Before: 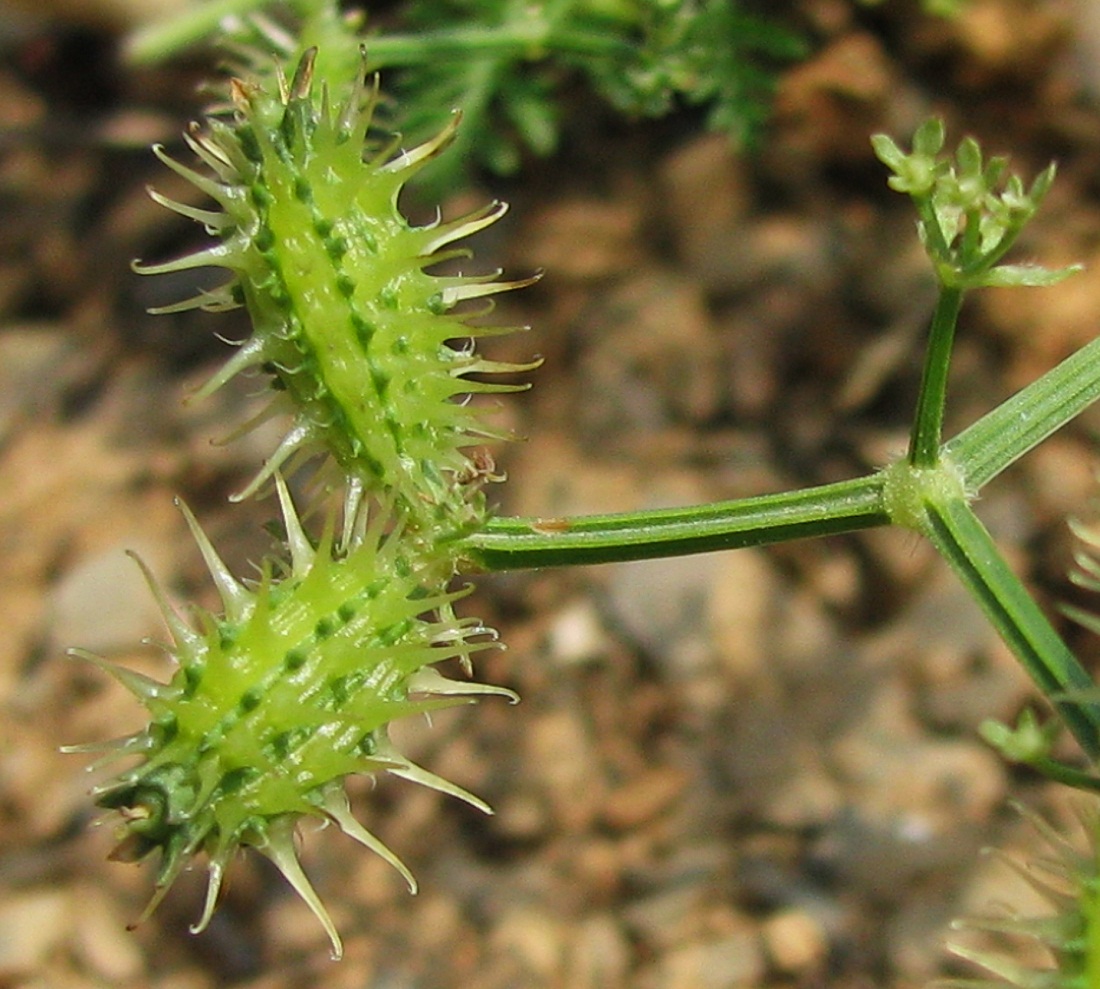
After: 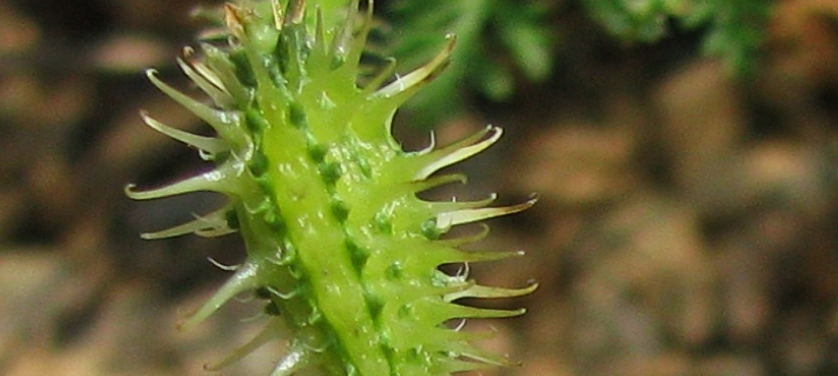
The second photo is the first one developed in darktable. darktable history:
white balance: red 0.978, blue 0.999
crop: left 0.579%, top 7.627%, right 23.167%, bottom 54.275%
